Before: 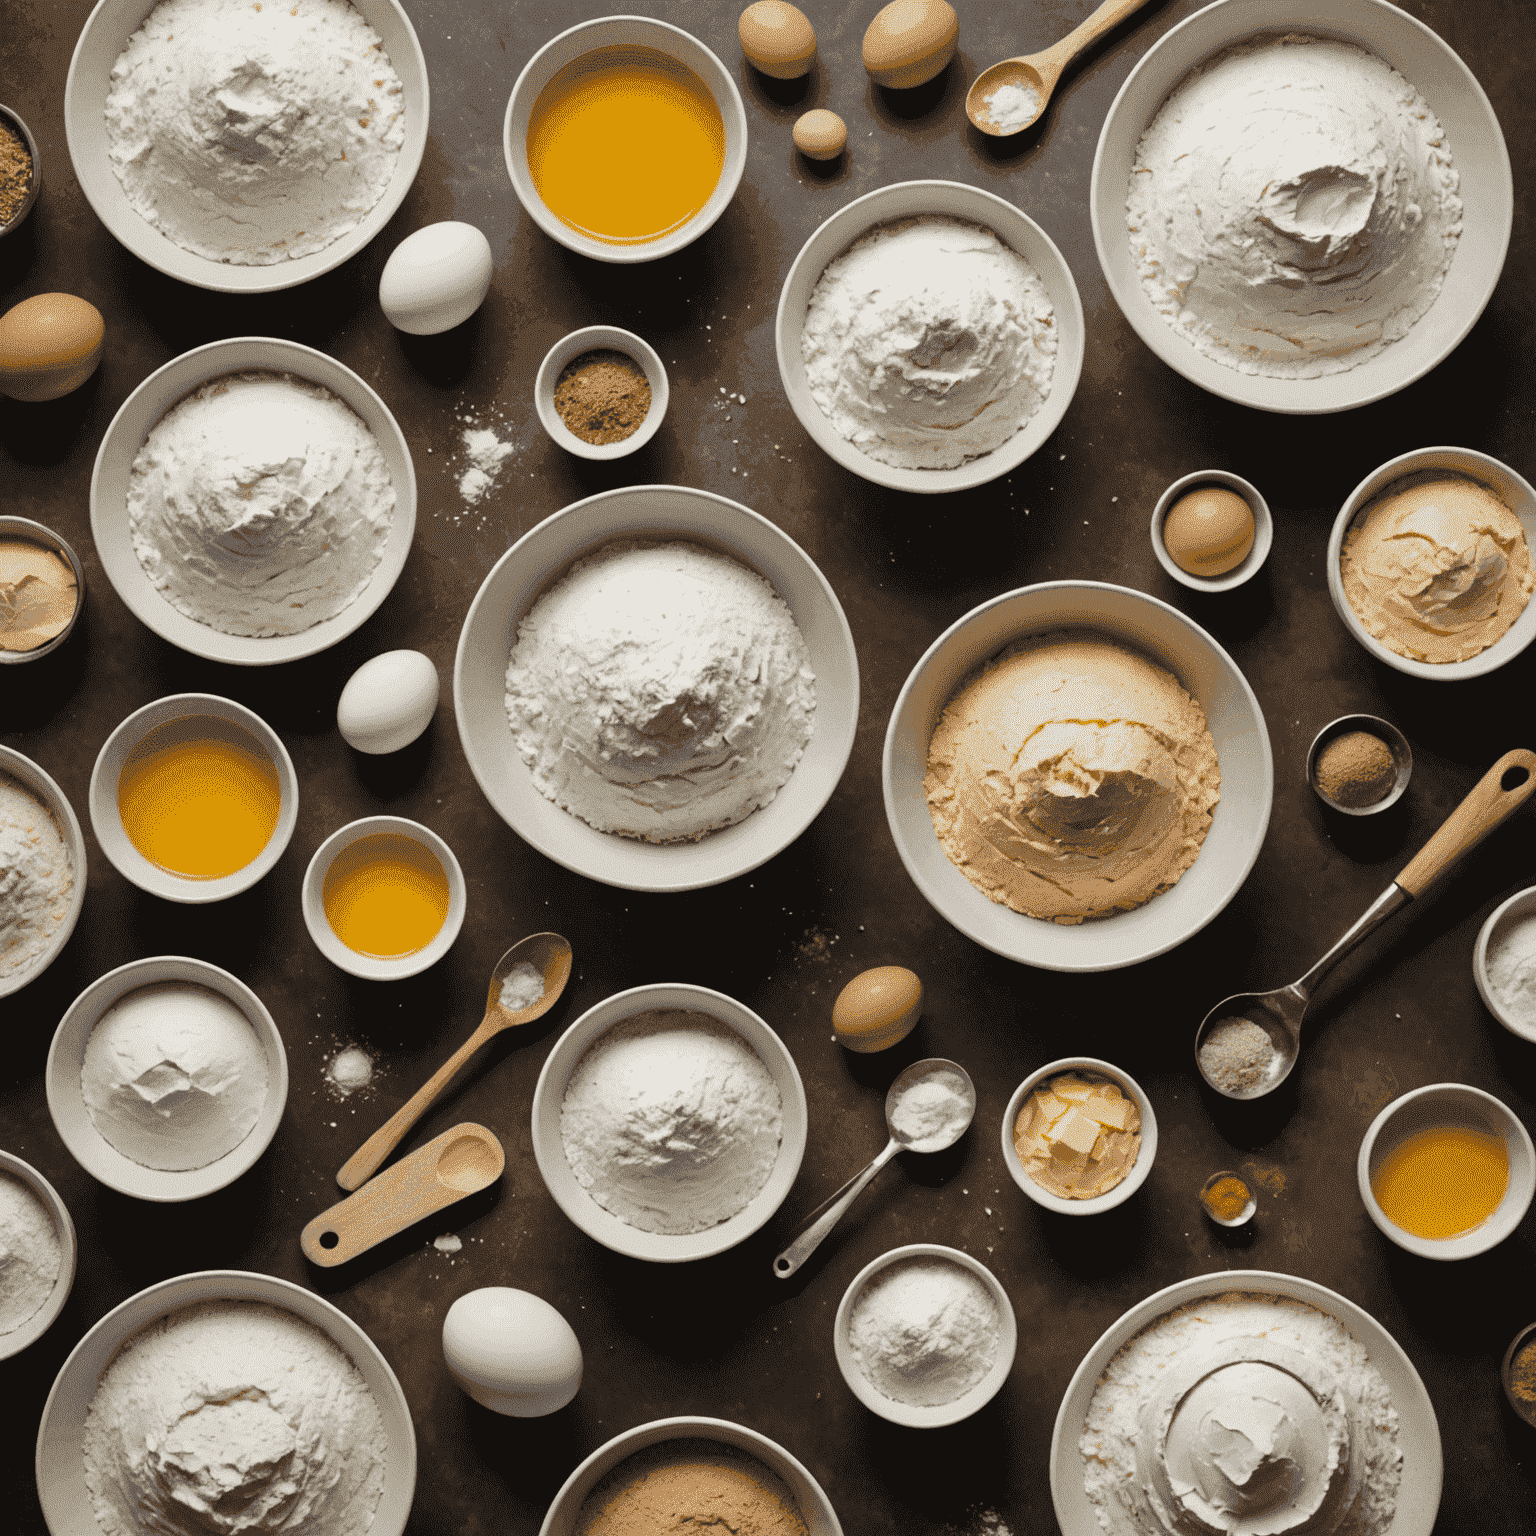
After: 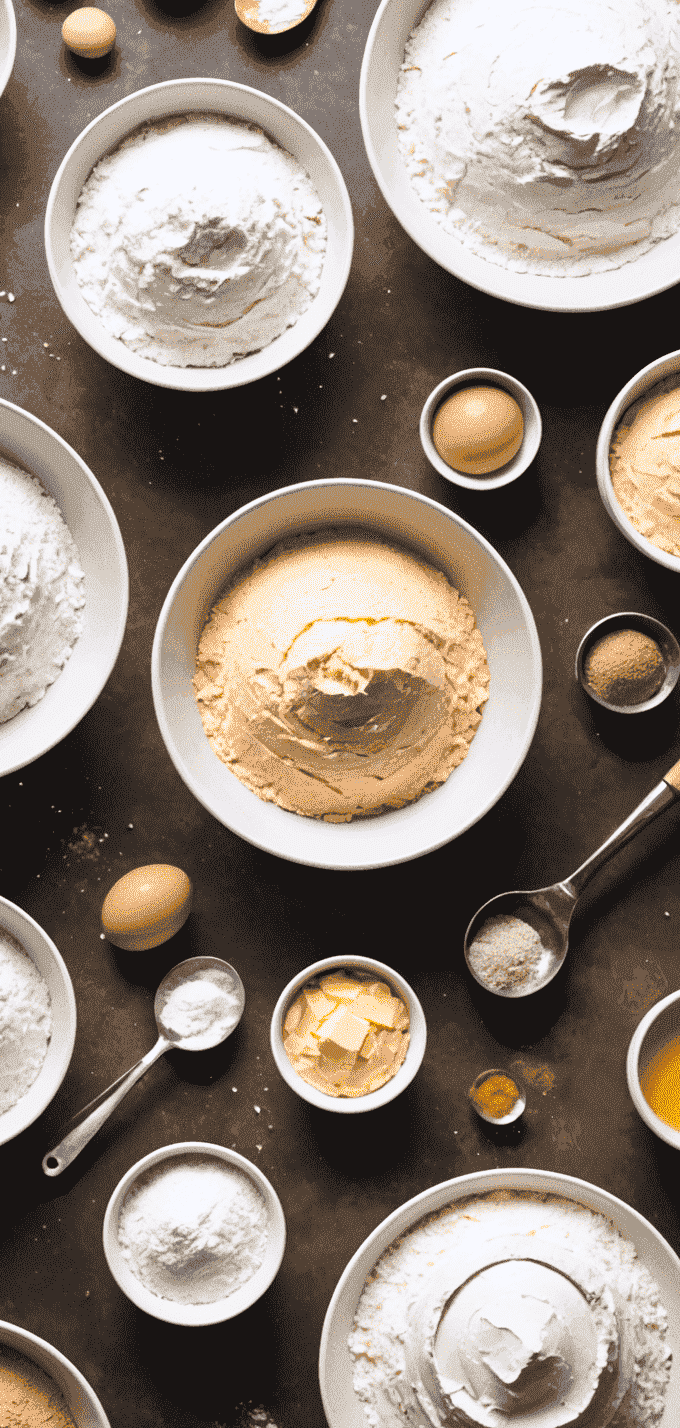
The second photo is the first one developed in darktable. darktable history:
crop: left 47.628%, top 6.643%, right 7.874%
white balance: red 0.984, blue 1.059
base curve: curves: ch0 [(0, 0) (0.557, 0.834) (1, 1)]
